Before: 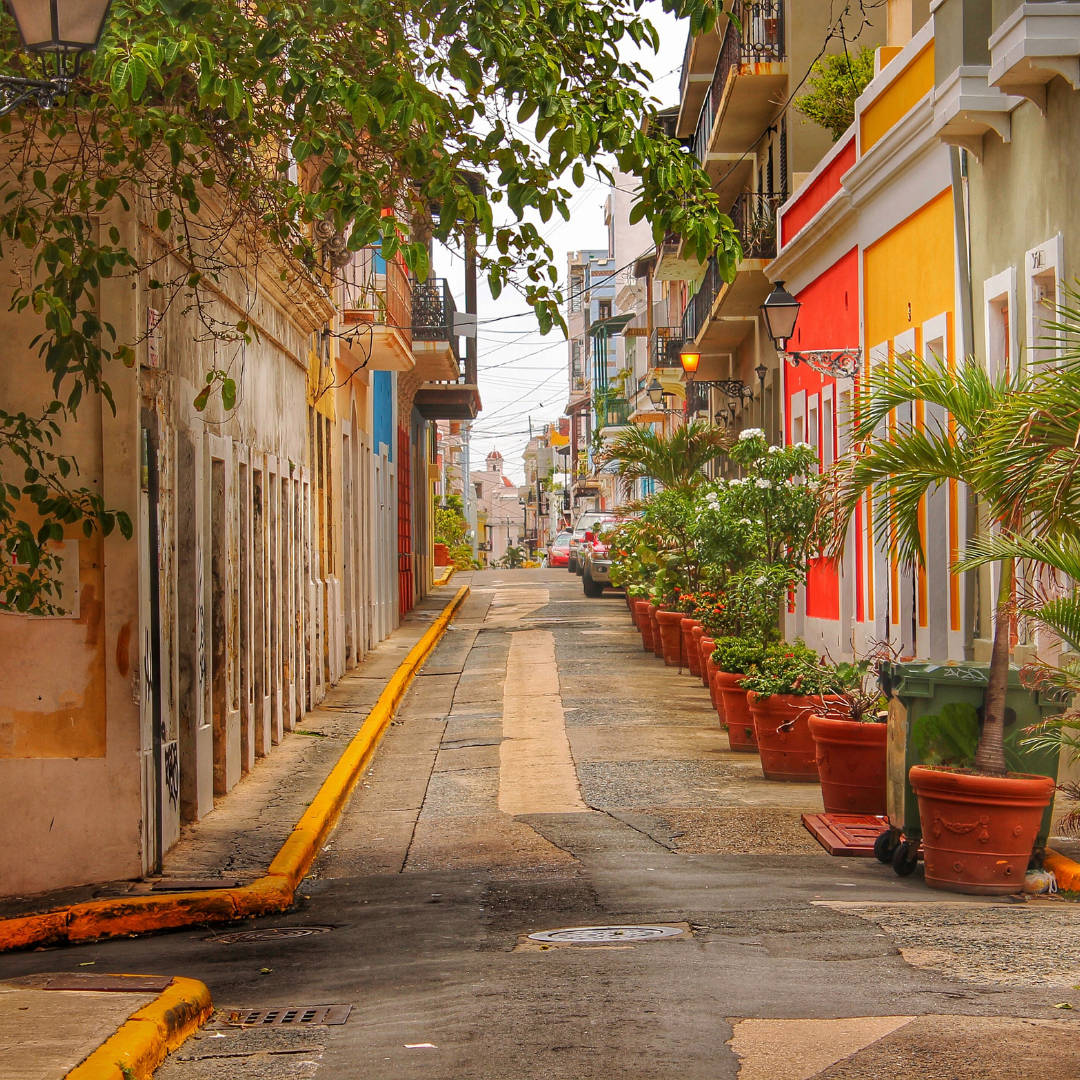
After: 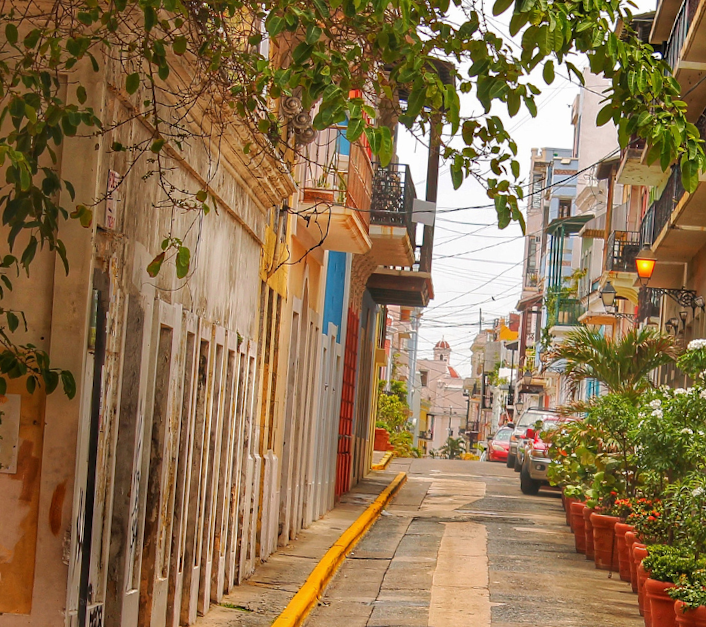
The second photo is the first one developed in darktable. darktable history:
crop and rotate: angle -4.66°, left 2.005%, top 6.796%, right 27.447%, bottom 30.528%
